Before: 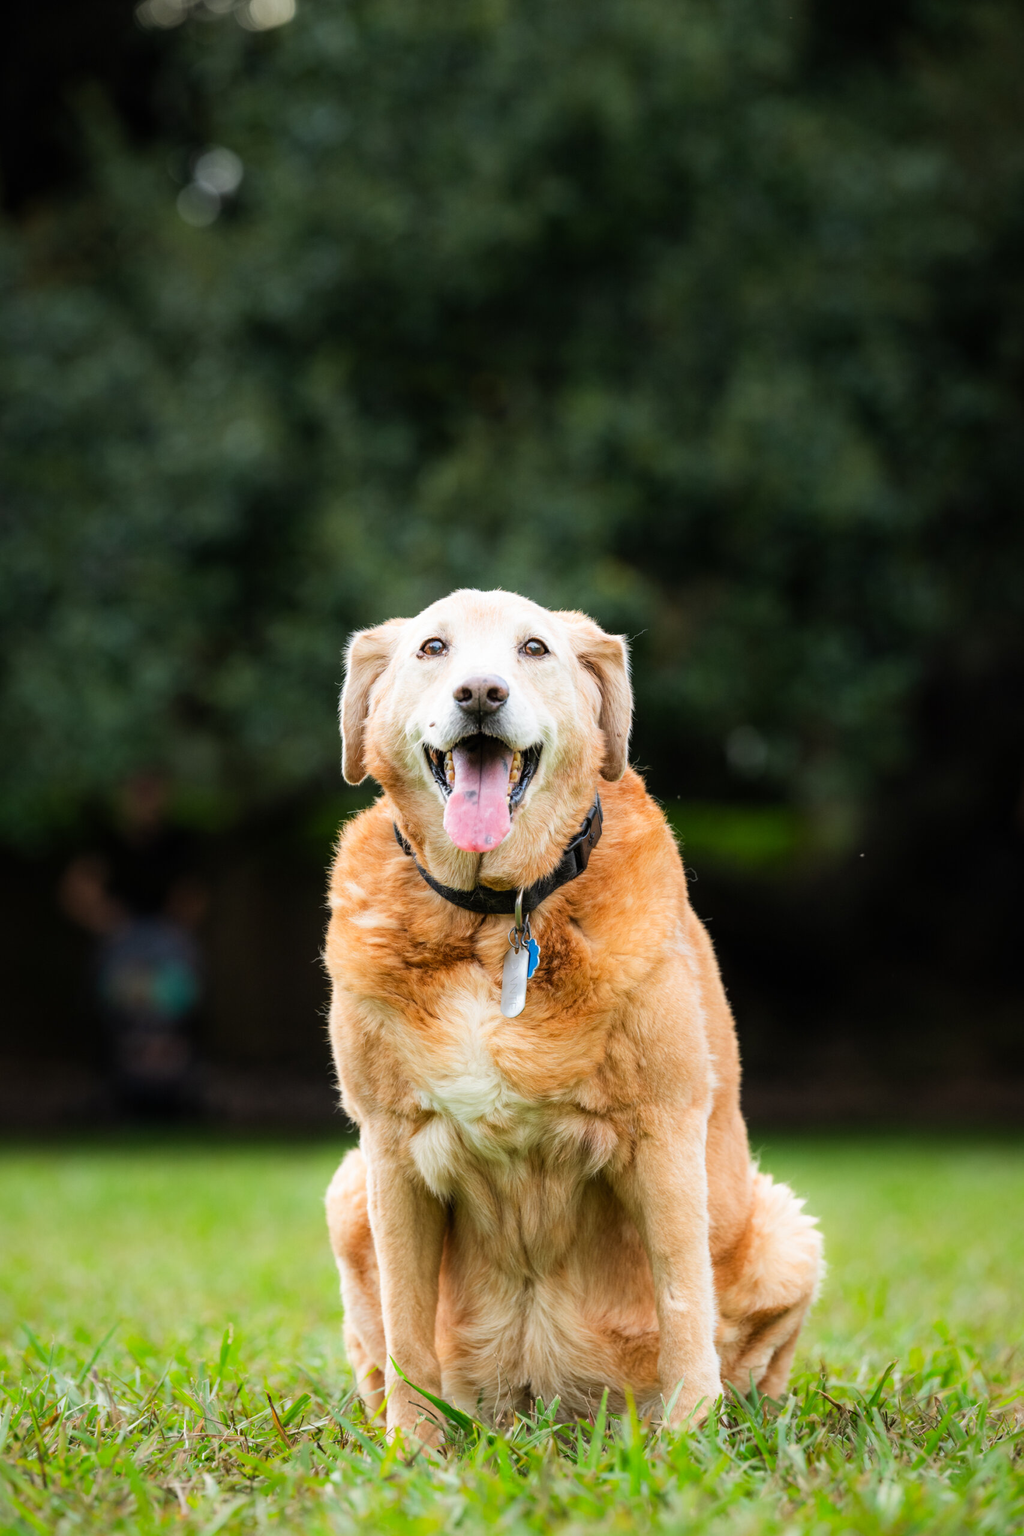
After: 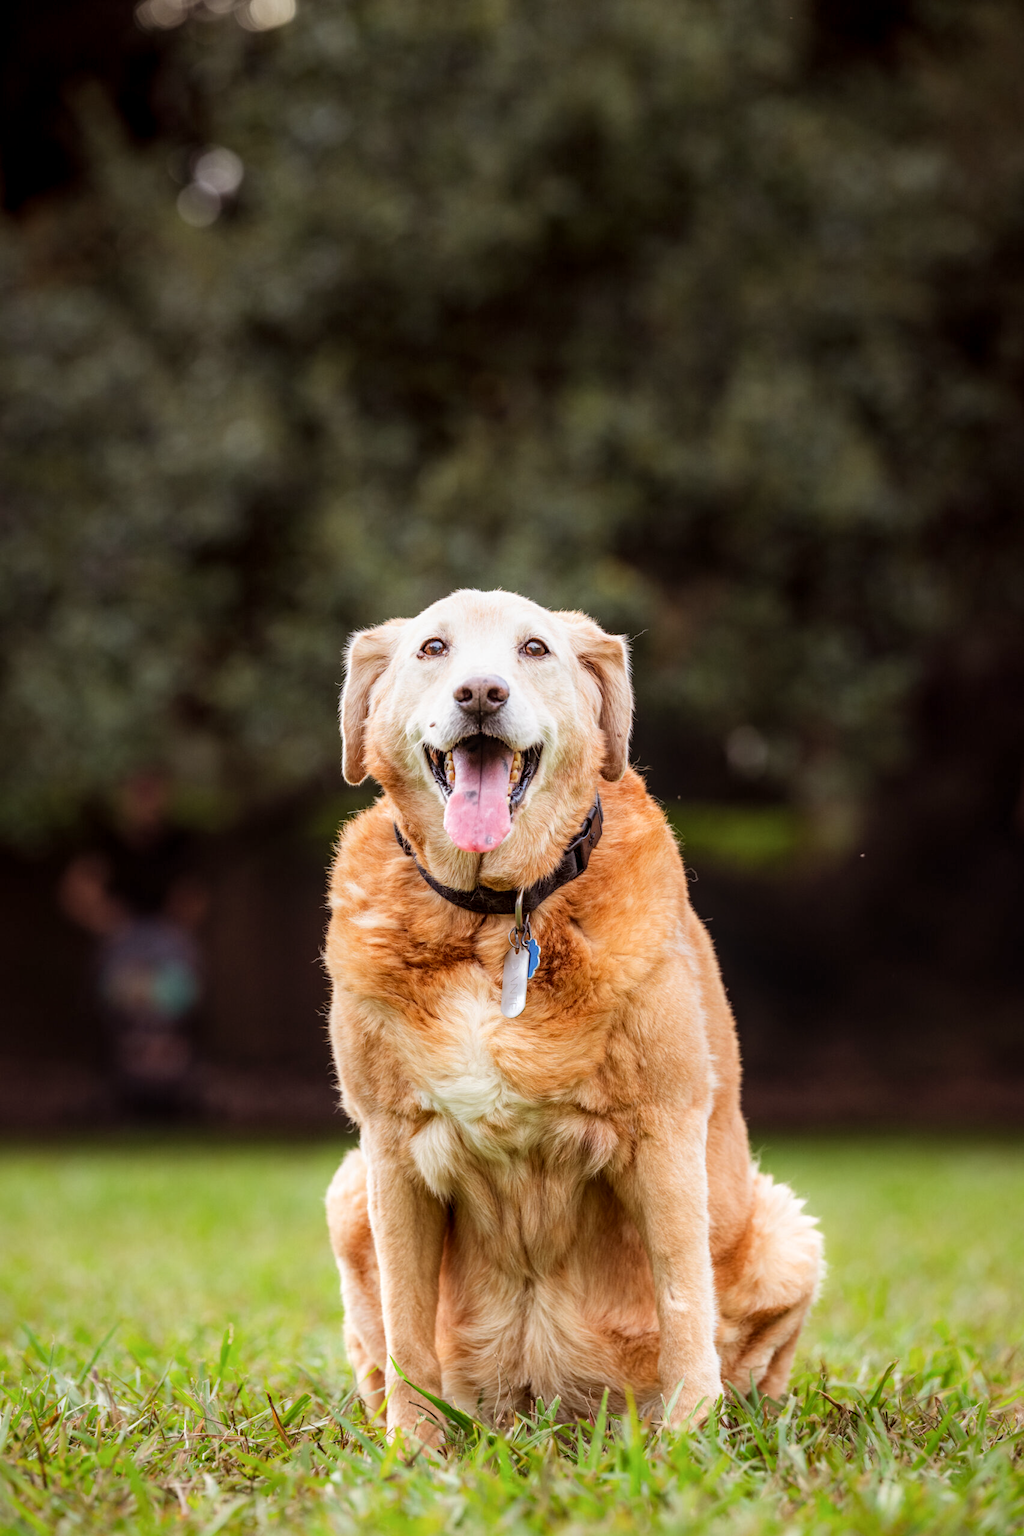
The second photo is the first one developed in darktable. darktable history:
color balance rgb: linear chroma grading › shadows -3%, linear chroma grading › highlights -4%
local contrast: on, module defaults
rgb levels: mode RGB, independent channels, levels [[0, 0.474, 1], [0, 0.5, 1], [0, 0.5, 1]]
